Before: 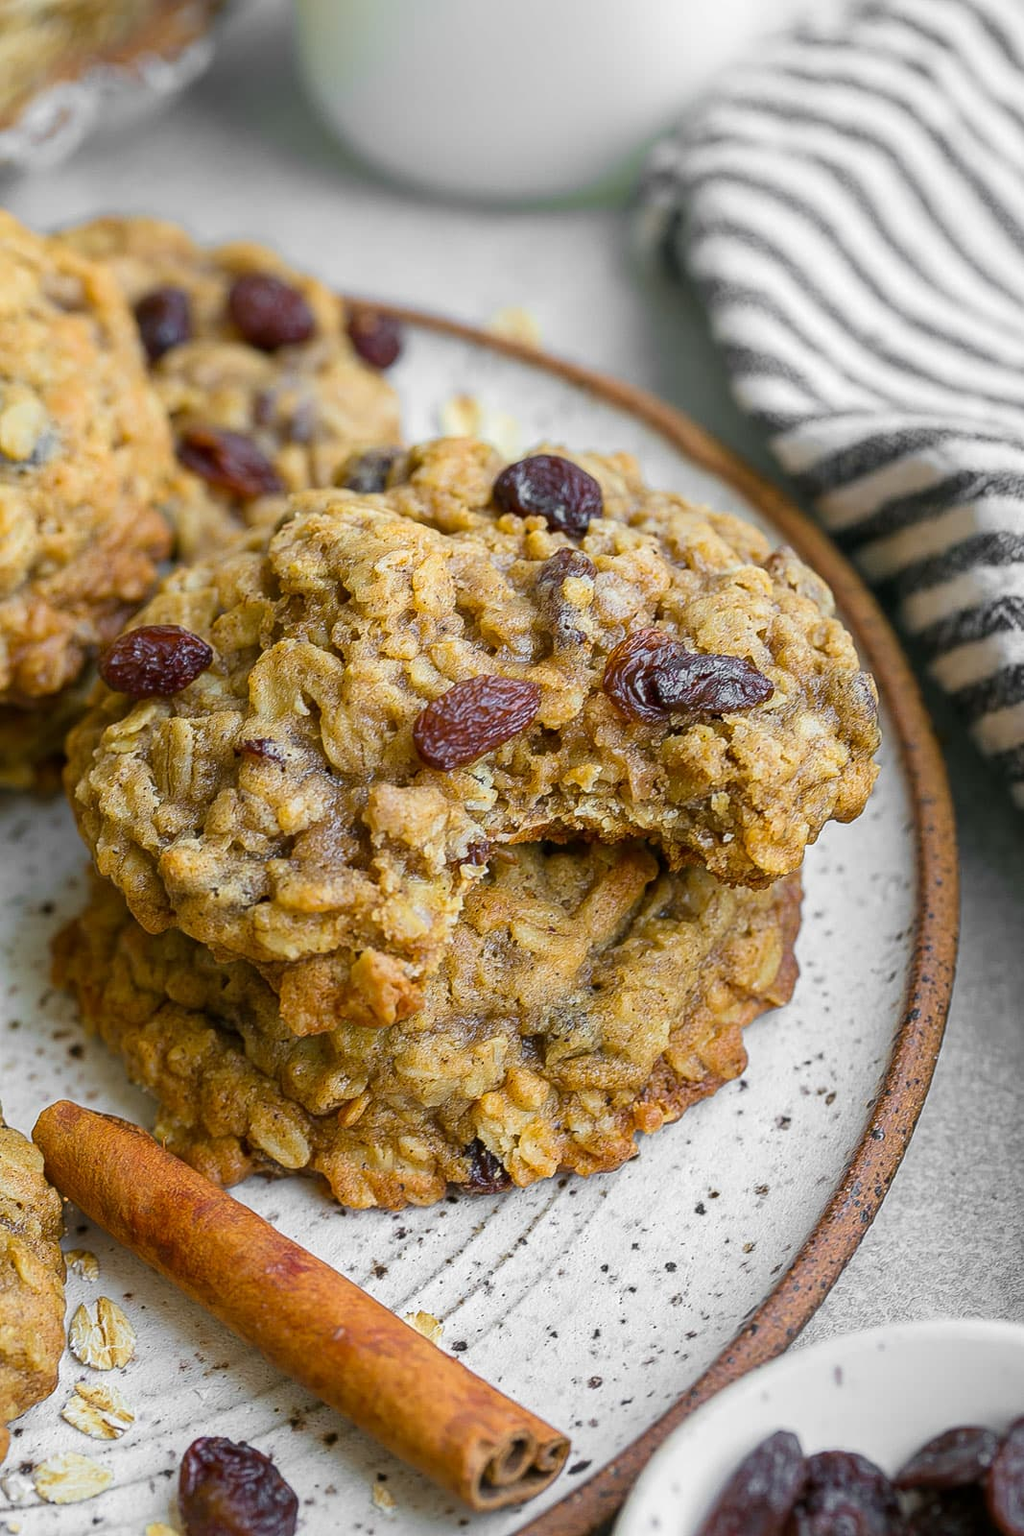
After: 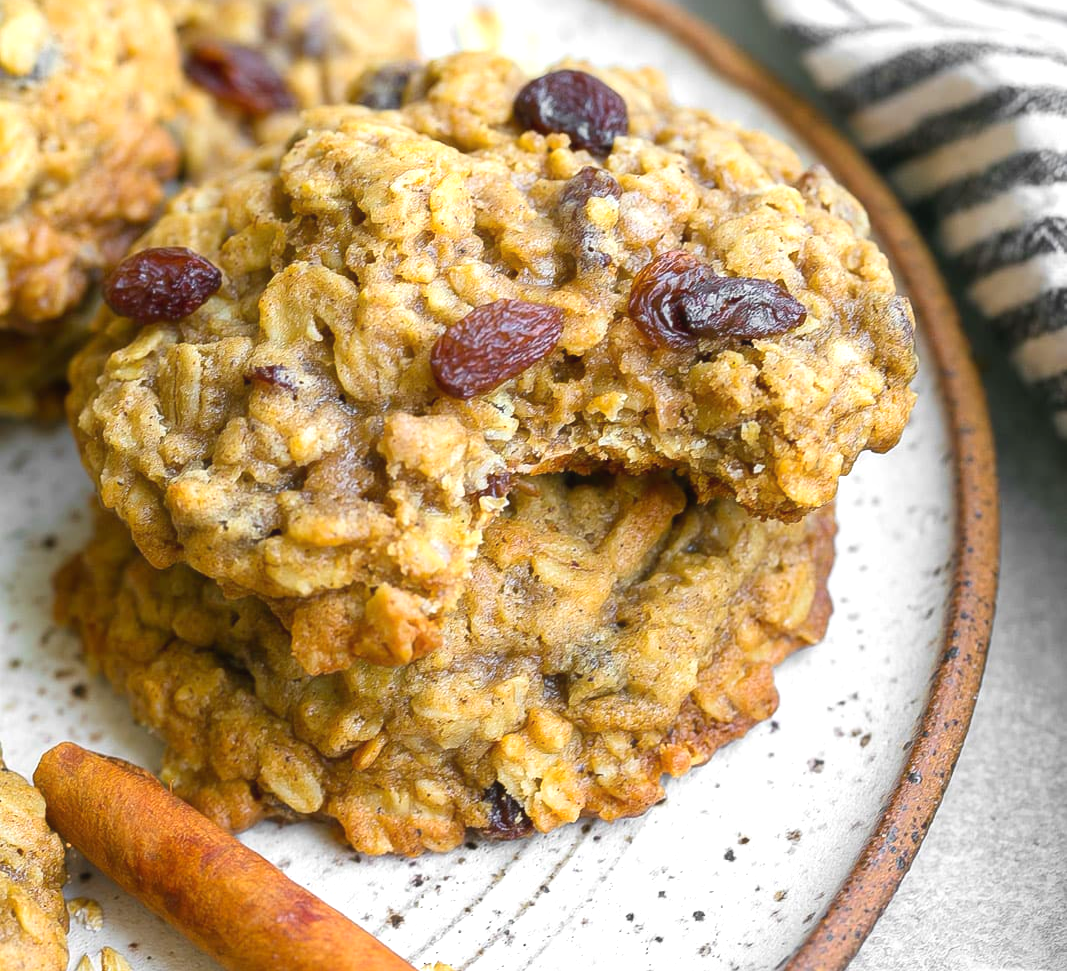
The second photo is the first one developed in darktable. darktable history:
crop and rotate: top 25.357%, bottom 13.942%
exposure: exposure 0.6 EV, compensate highlight preservation false
contrast equalizer: octaves 7, y [[0.502, 0.505, 0.512, 0.529, 0.564, 0.588], [0.5 ×6], [0.502, 0.505, 0.512, 0.529, 0.564, 0.588], [0, 0.001, 0.001, 0.004, 0.008, 0.011], [0, 0.001, 0.001, 0.004, 0.008, 0.011]], mix -1
tone equalizer: -7 EV 0.13 EV, smoothing diameter 25%, edges refinement/feathering 10, preserve details guided filter
